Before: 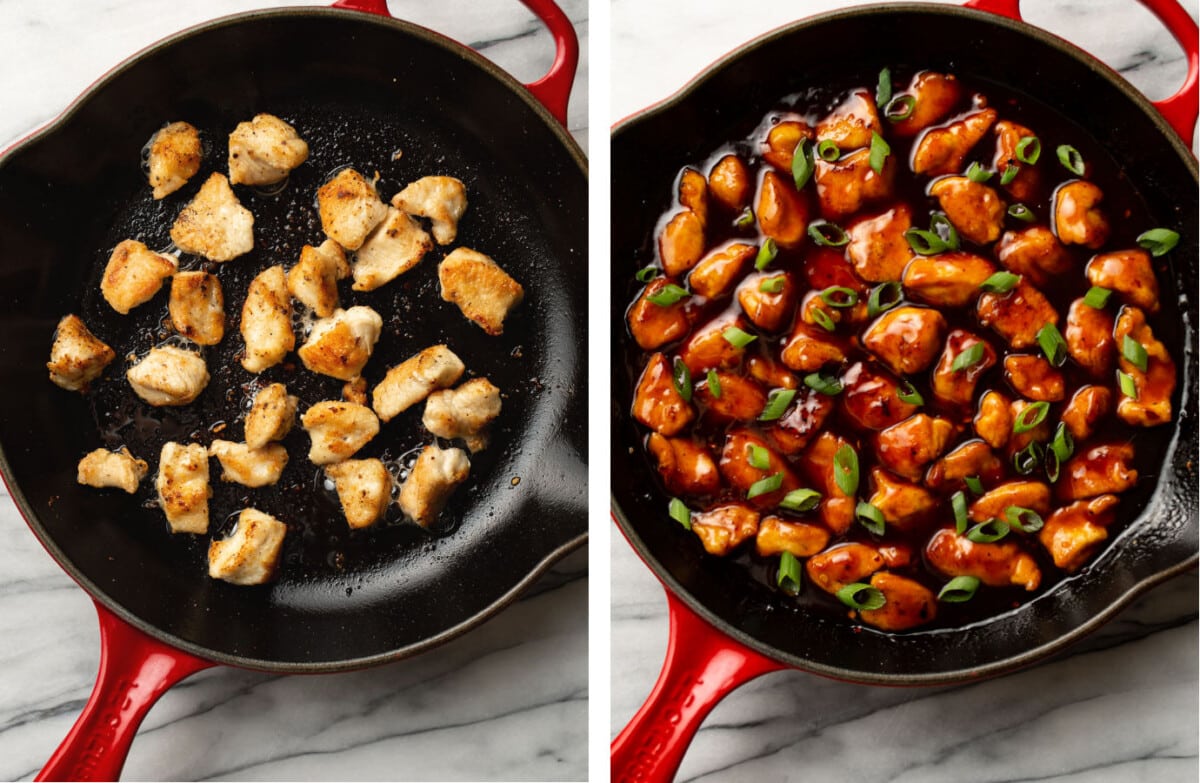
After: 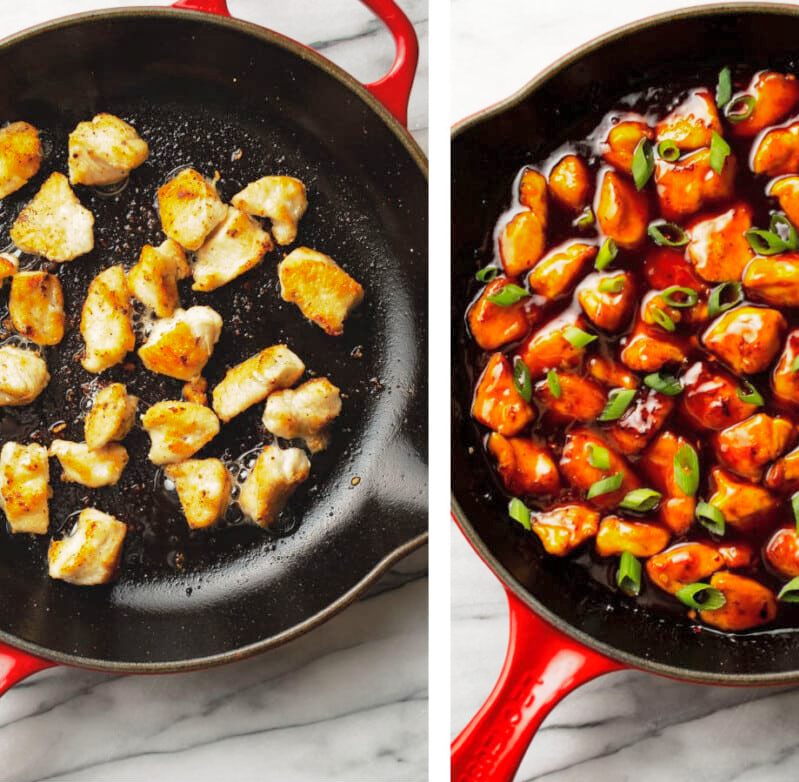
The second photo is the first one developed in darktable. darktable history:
crop and rotate: left 13.409%, right 19.924%
exposure: black level correction 0, exposure 0.5 EV, compensate exposure bias true, compensate highlight preservation false
levels: mode automatic, black 0.023%, white 99.97%, levels [0.062, 0.494, 0.925]
shadows and highlights: shadows 40, highlights -60
base curve: curves: ch0 [(0, 0) (0.088, 0.125) (0.176, 0.251) (0.354, 0.501) (0.613, 0.749) (1, 0.877)], preserve colors none
